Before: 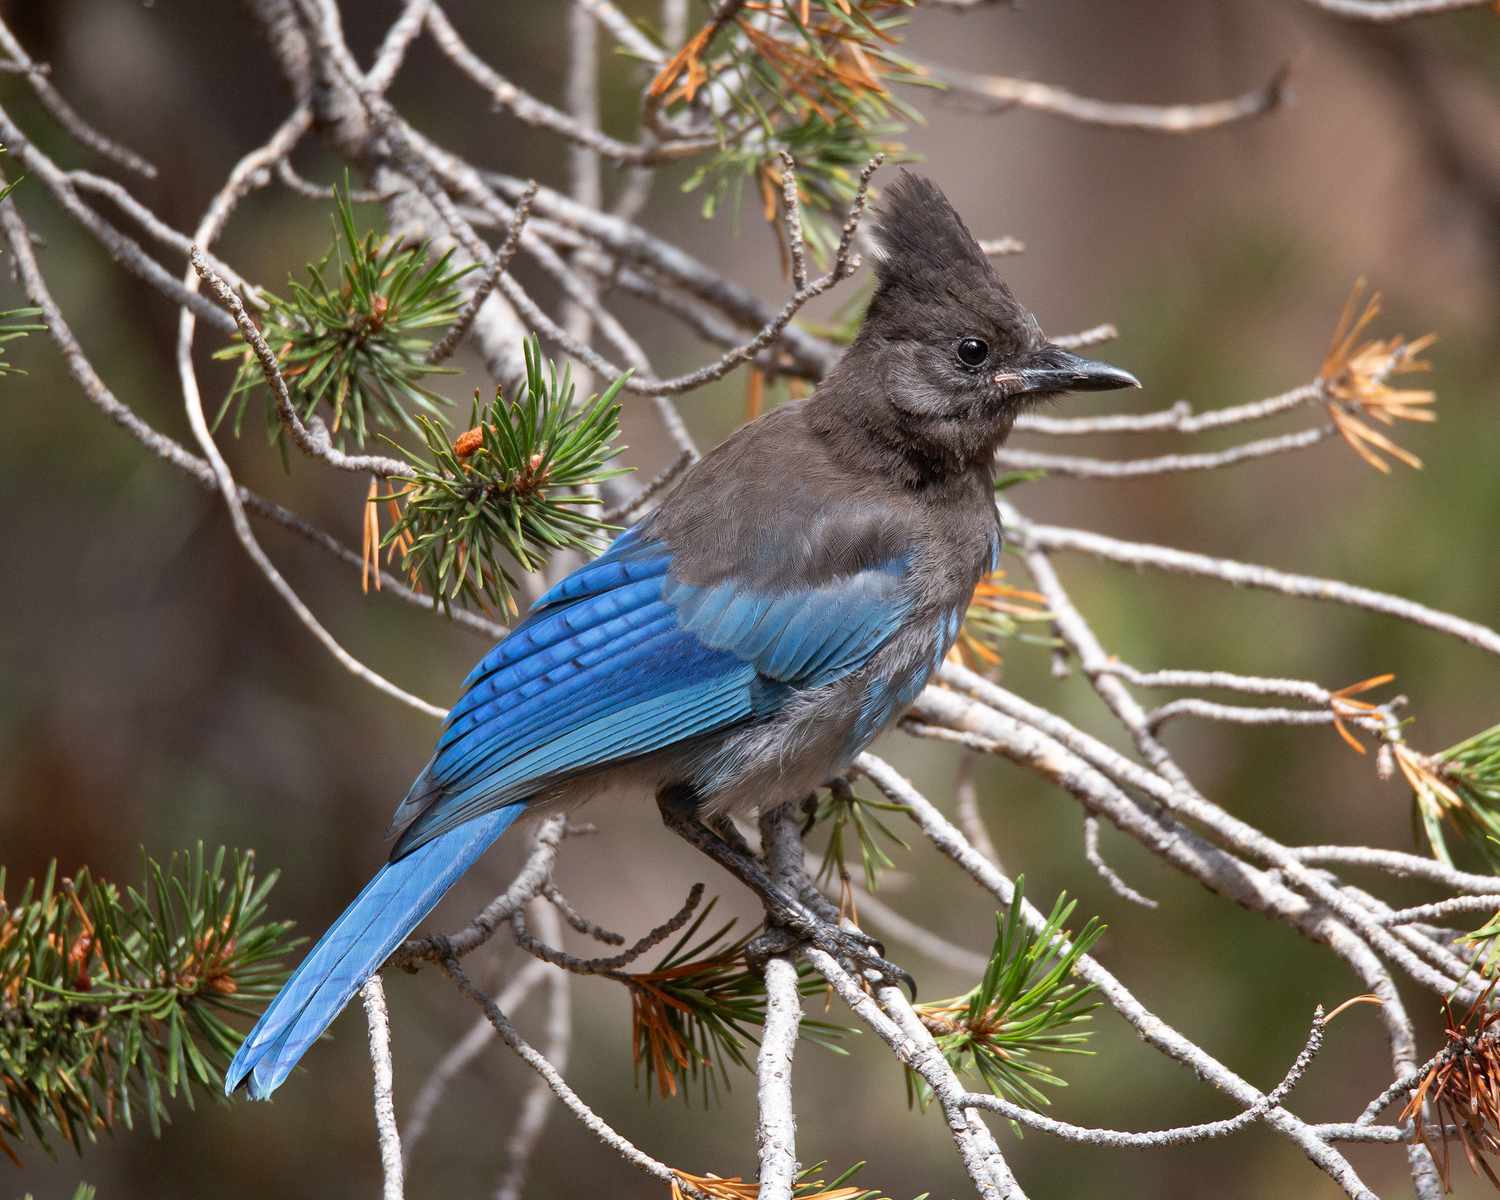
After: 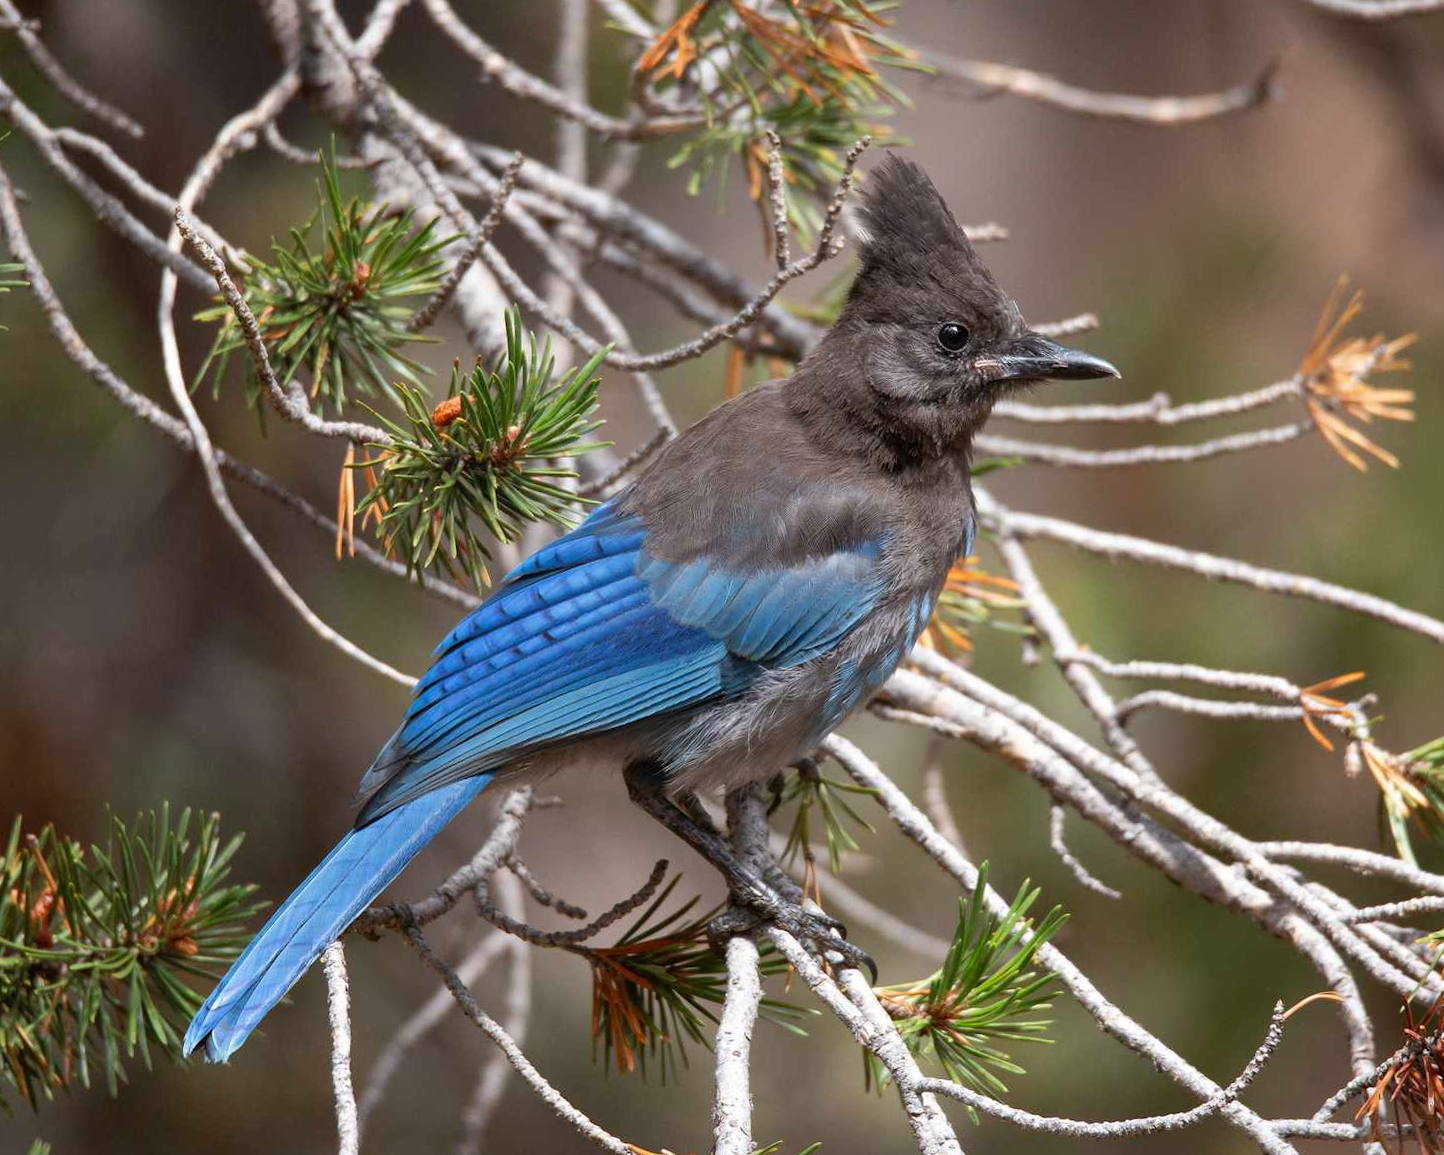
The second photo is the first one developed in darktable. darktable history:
crop and rotate: angle -1.79°
